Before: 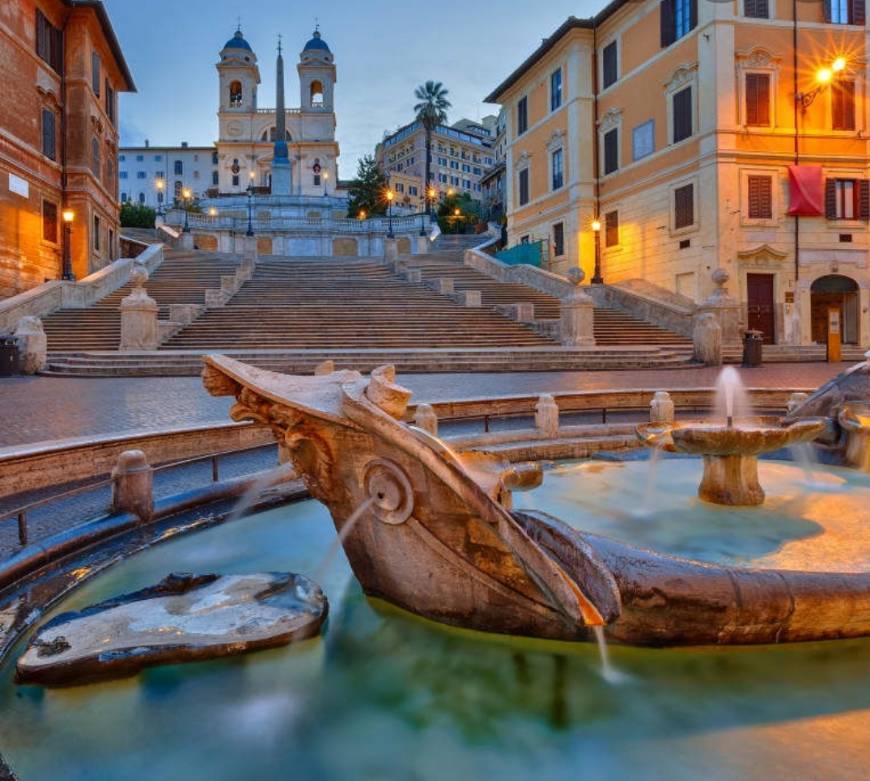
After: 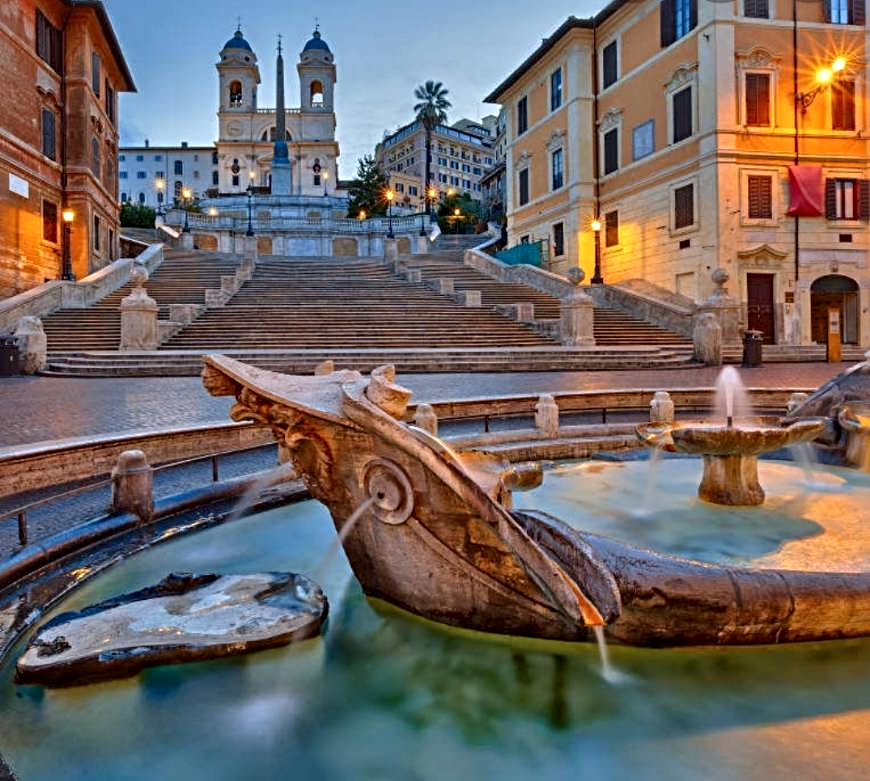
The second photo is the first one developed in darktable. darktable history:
sharpen: radius 3.969
local contrast: mode bilateral grid, contrast 20, coarseness 49, detail 132%, midtone range 0.2
